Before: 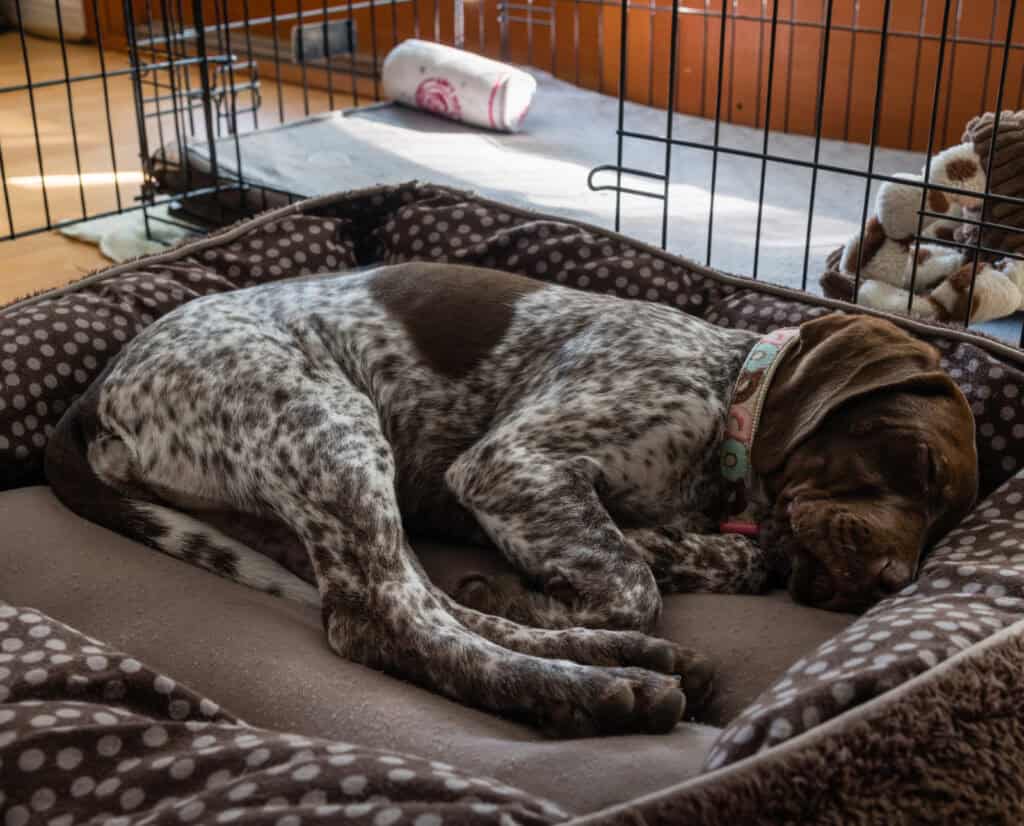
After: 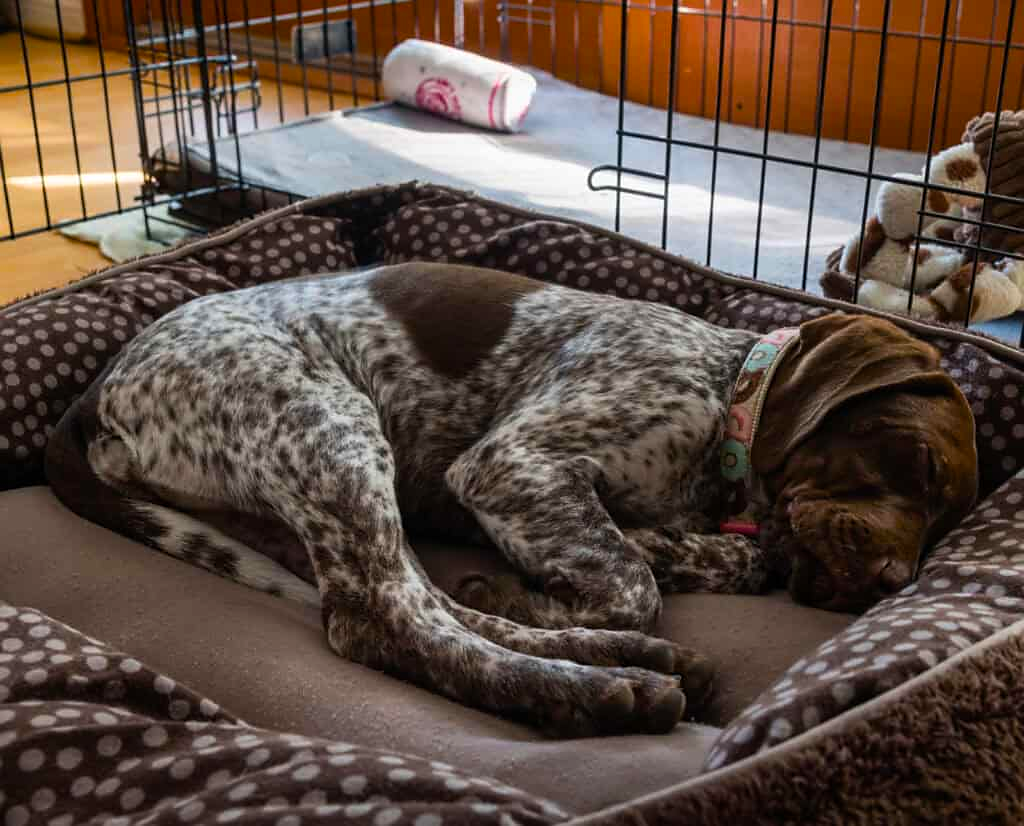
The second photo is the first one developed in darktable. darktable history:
color balance rgb: shadows lift › luminance -19.878%, linear chroma grading › global chroma 19.802%, perceptual saturation grading › global saturation 14.751%
sharpen: radius 1.5, amount 0.392, threshold 1.743
exposure: compensate exposure bias true, compensate highlight preservation false
